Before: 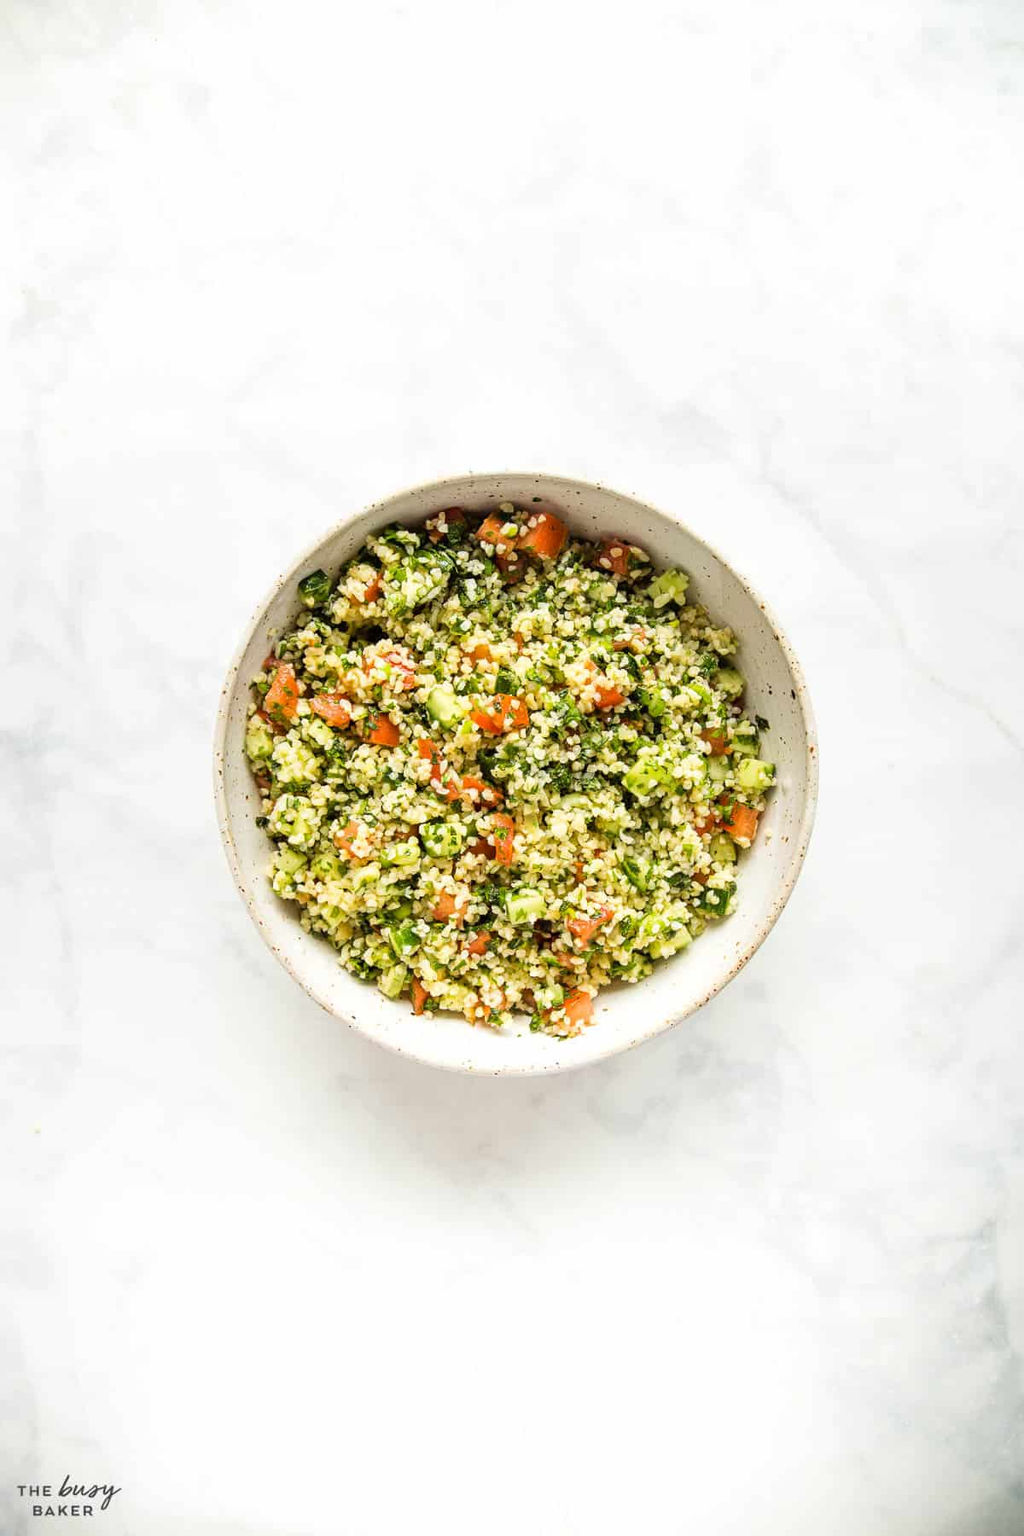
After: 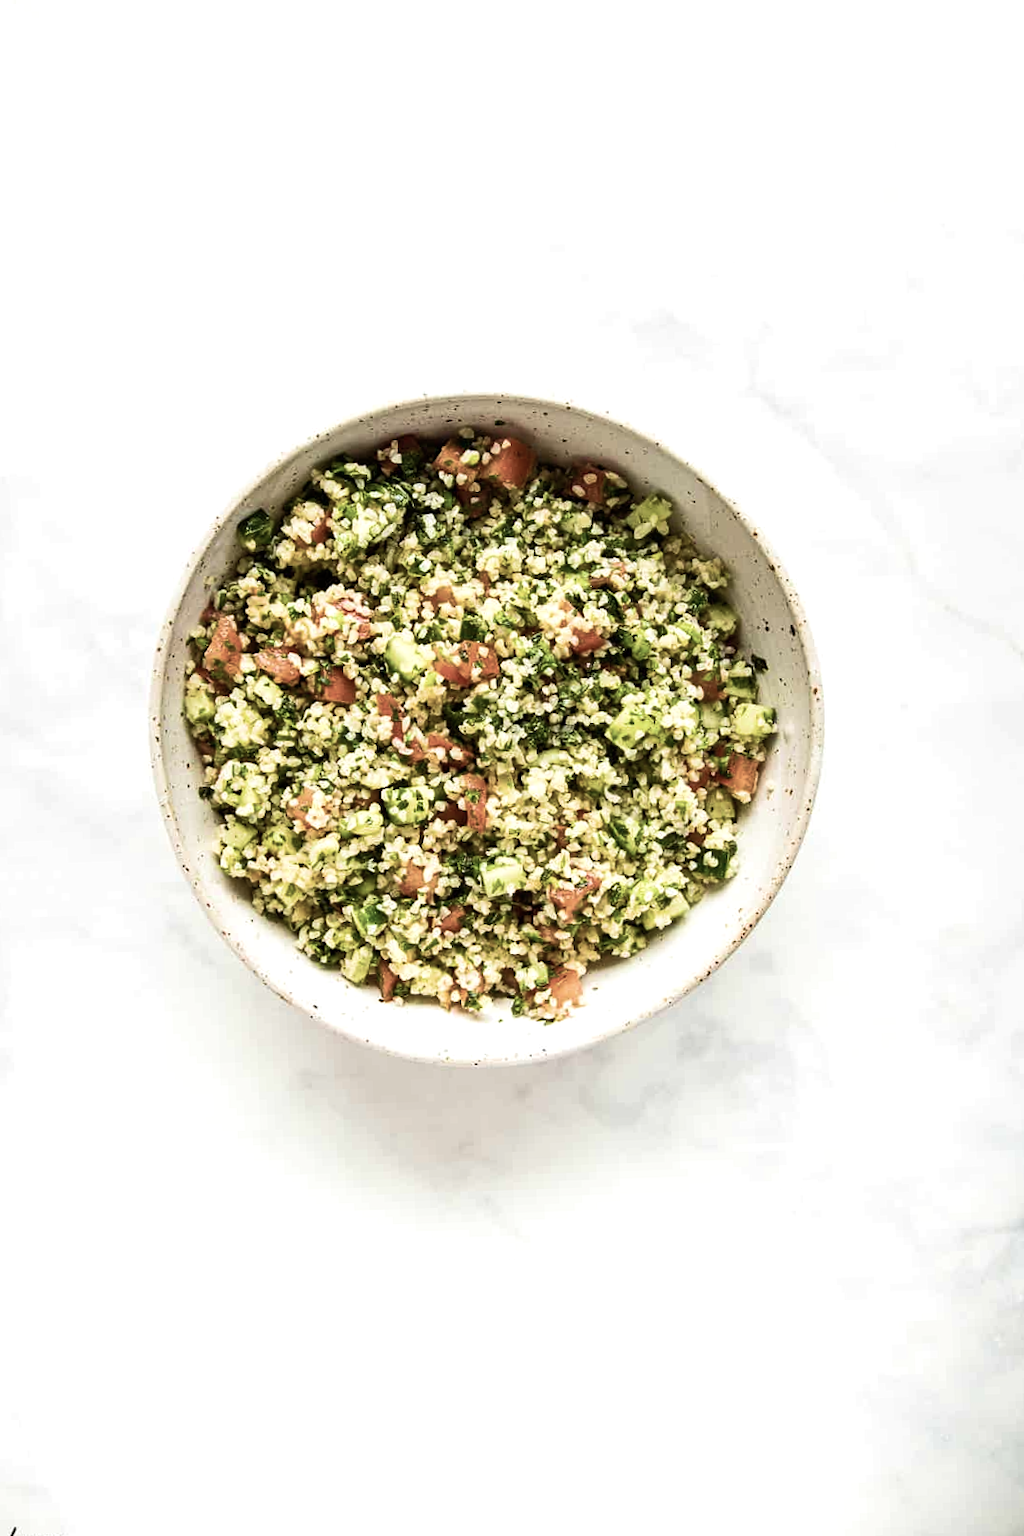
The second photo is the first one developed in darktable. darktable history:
velvia: strength 45%
crop and rotate: angle 1.96°, left 5.673%, top 5.673%
color balance rgb: perceptual saturation grading › highlights -31.88%, perceptual saturation grading › mid-tones 5.8%, perceptual saturation grading › shadows 18.12%, perceptual brilliance grading › highlights 3.62%, perceptual brilliance grading › mid-tones -18.12%, perceptual brilliance grading › shadows -41.3%
color correction: saturation 0.85
